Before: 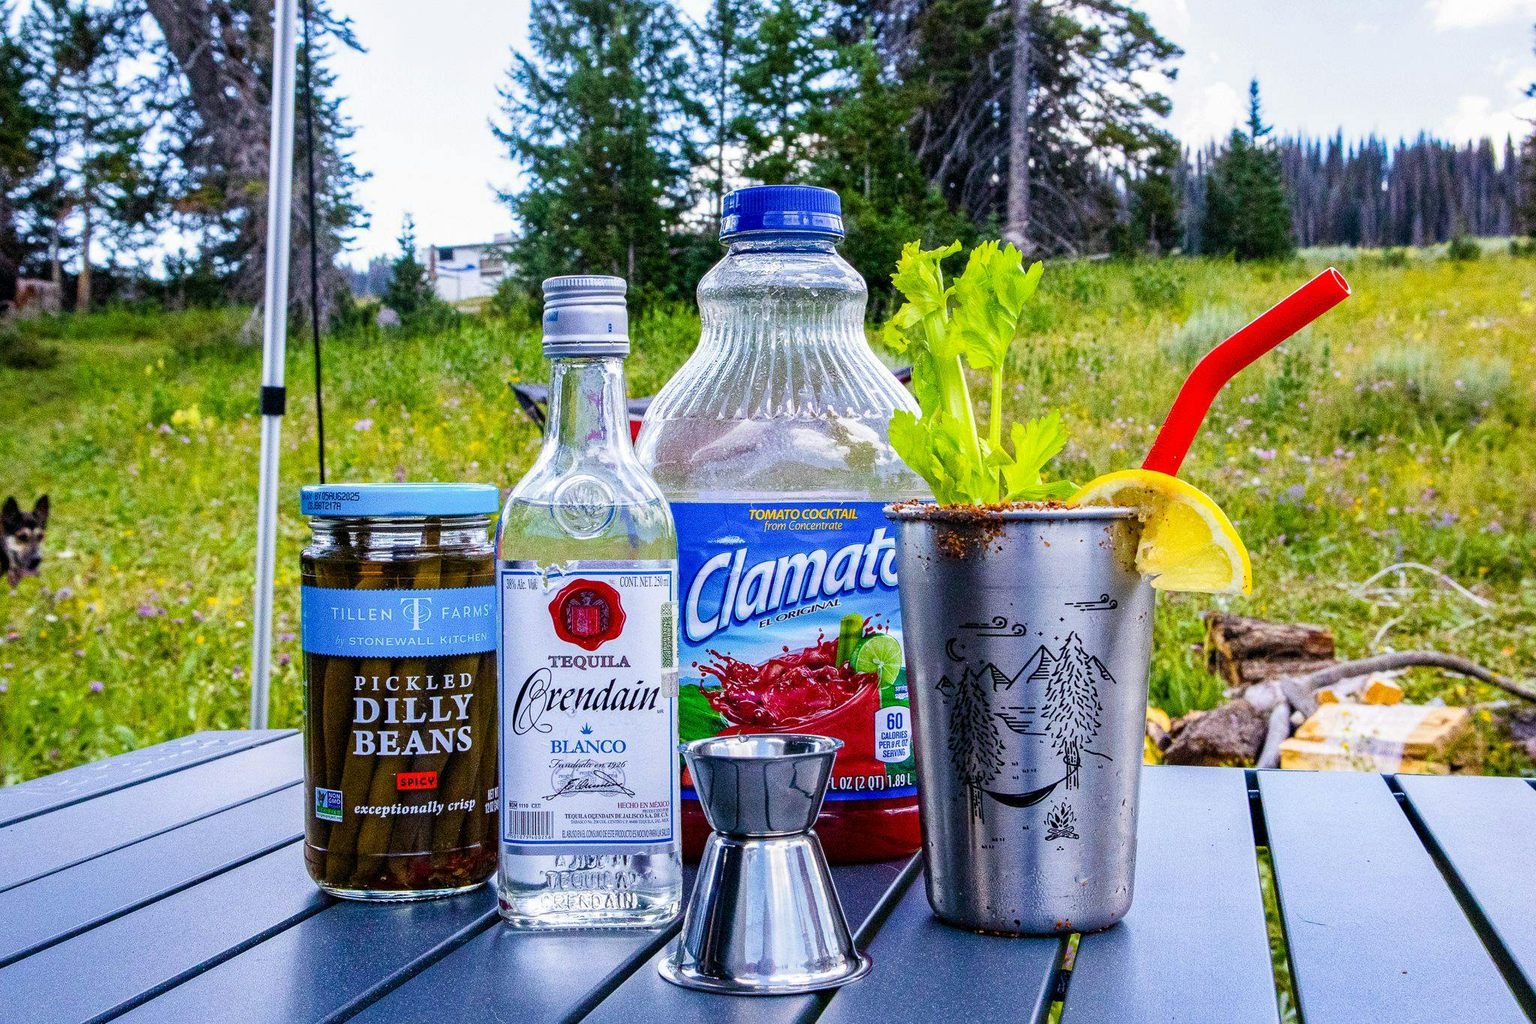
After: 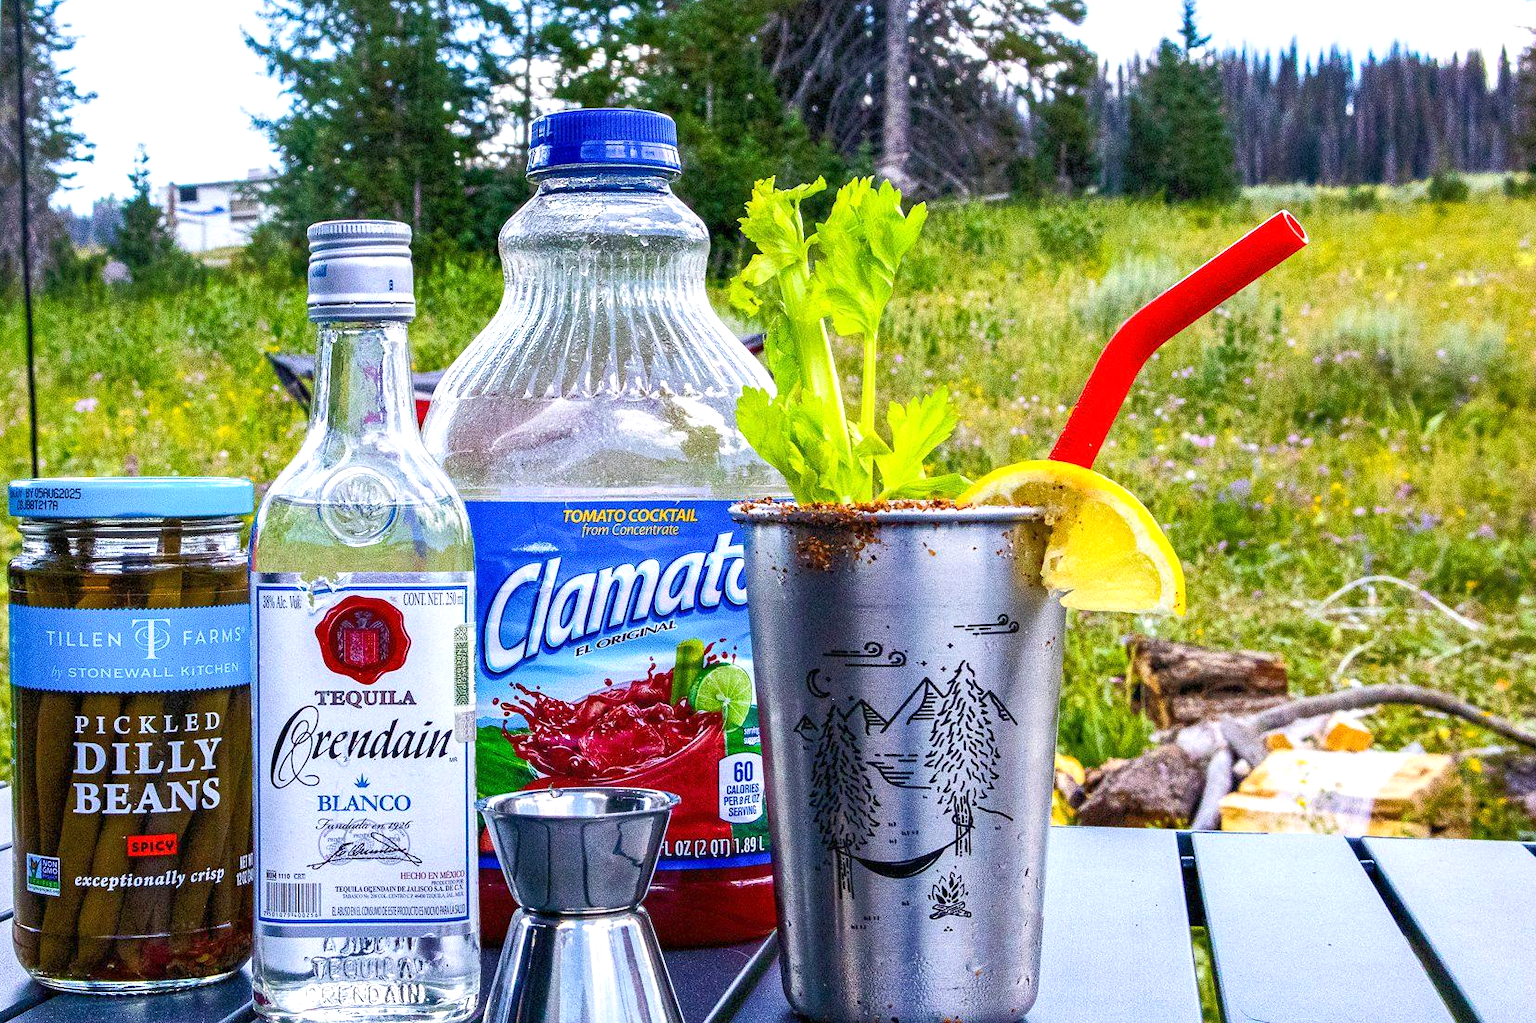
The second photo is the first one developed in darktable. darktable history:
rgb curve: curves: ch0 [(0, 0) (0.072, 0.166) (0.217, 0.293) (0.414, 0.42) (1, 1)], compensate middle gray true, preserve colors basic power
crop: left 19.159%, top 9.58%, bottom 9.58%
tone equalizer: -8 EV -0.417 EV, -7 EV -0.389 EV, -6 EV -0.333 EV, -5 EV -0.222 EV, -3 EV 0.222 EV, -2 EV 0.333 EV, -1 EV 0.389 EV, +0 EV 0.417 EV, edges refinement/feathering 500, mask exposure compensation -1.57 EV, preserve details no
